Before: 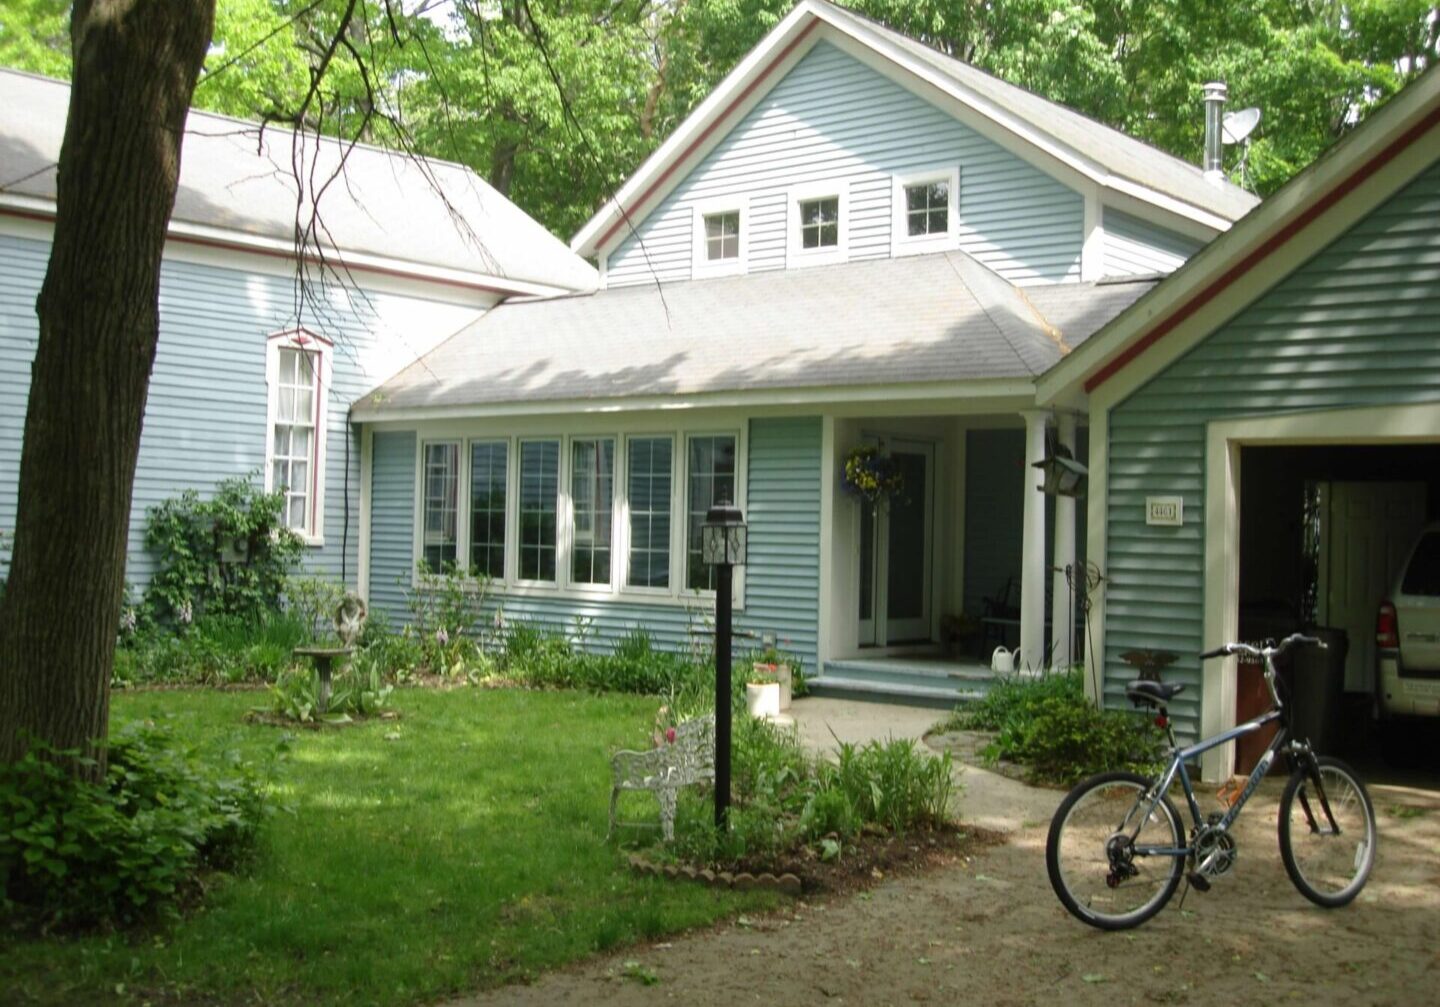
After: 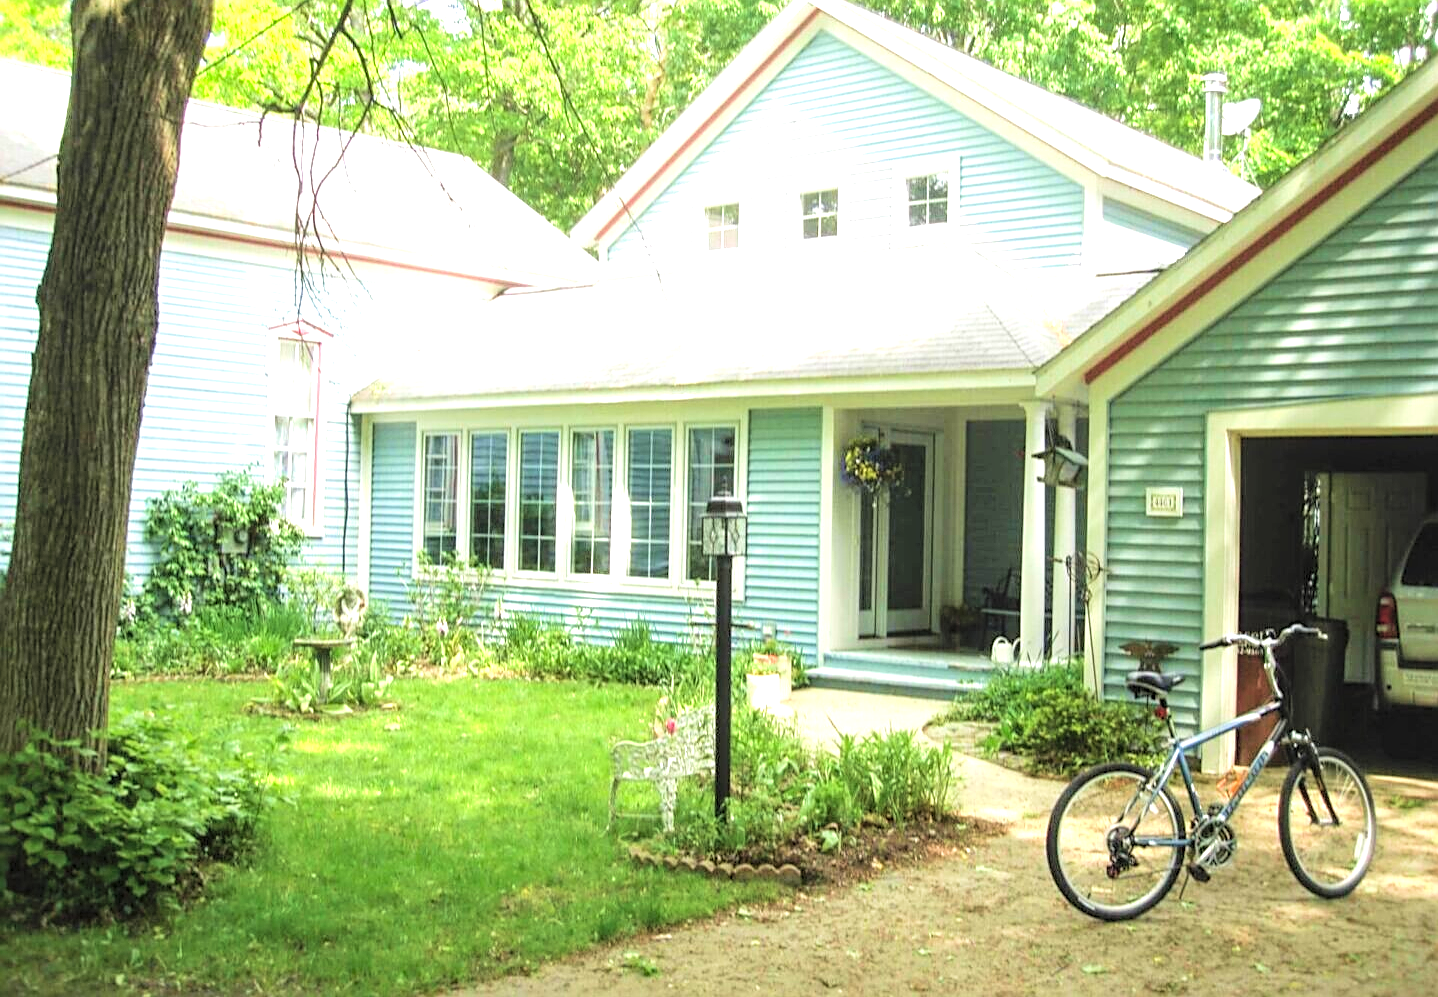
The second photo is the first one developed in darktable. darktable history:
tone equalizer: -8 EV -0.776 EV, -7 EV -0.74 EV, -6 EV -0.607 EV, -5 EV -0.402 EV, -3 EV 0.372 EV, -2 EV 0.6 EV, -1 EV 0.698 EV, +0 EV 0.74 EV
exposure: exposure 0.643 EV, compensate highlight preservation false
contrast brightness saturation: contrast 0.096, brightness 0.301, saturation 0.14
sharpen: on, module defaults
velvia: on, module defaults
local contrast: on, module defaults
crop: top 0.973%, right 0.071%
